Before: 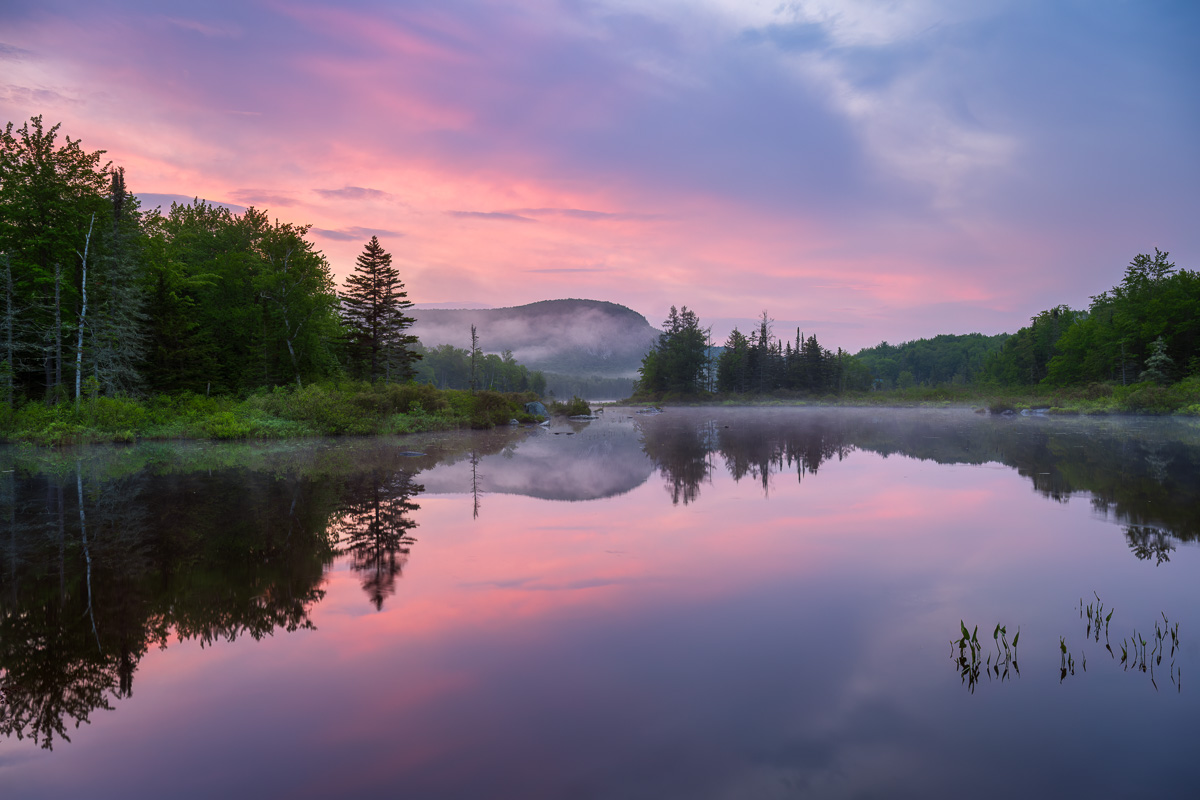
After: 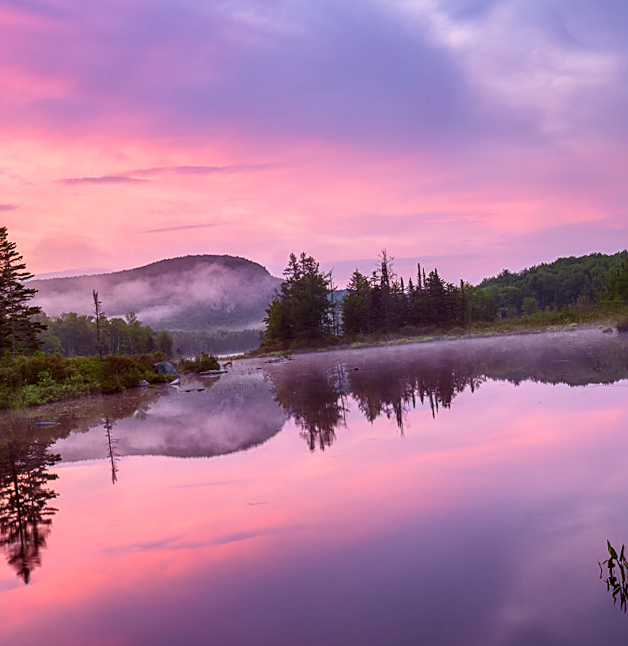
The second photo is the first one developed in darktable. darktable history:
rgb levels: mode RGB, independent channels, levels [[0, 0.474, 1], [0, 0.5, 1], [0, 0.5, 1]]
velvia: on, module defaults
contrast brightness saturation: contrast 0.15, brightness -0.01, saturation 0.1
local contrast: detail 130%
crop: left 32.075%, top 10.976%, right 18.355%, bottom 17.596%
rotate and perspective: rotation -5.2°, automatic cropping off
sharpen: on, module defaults
